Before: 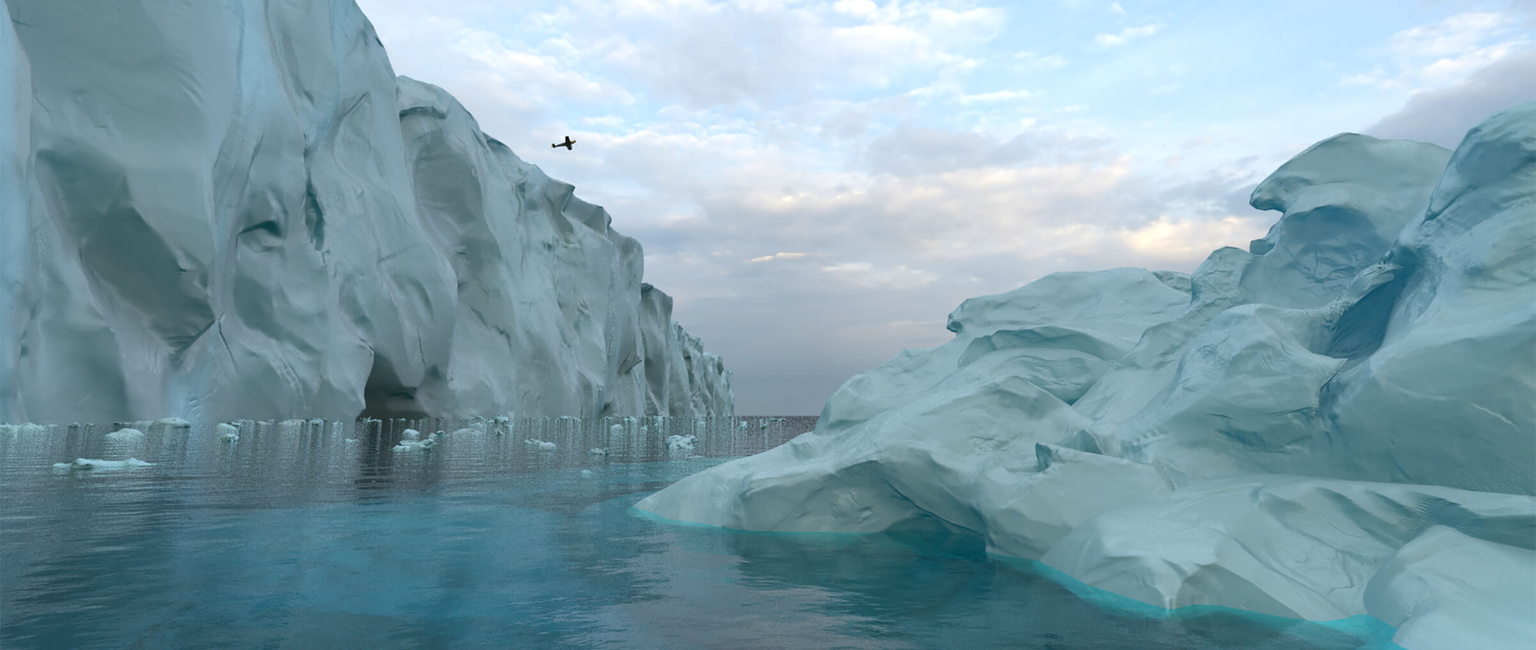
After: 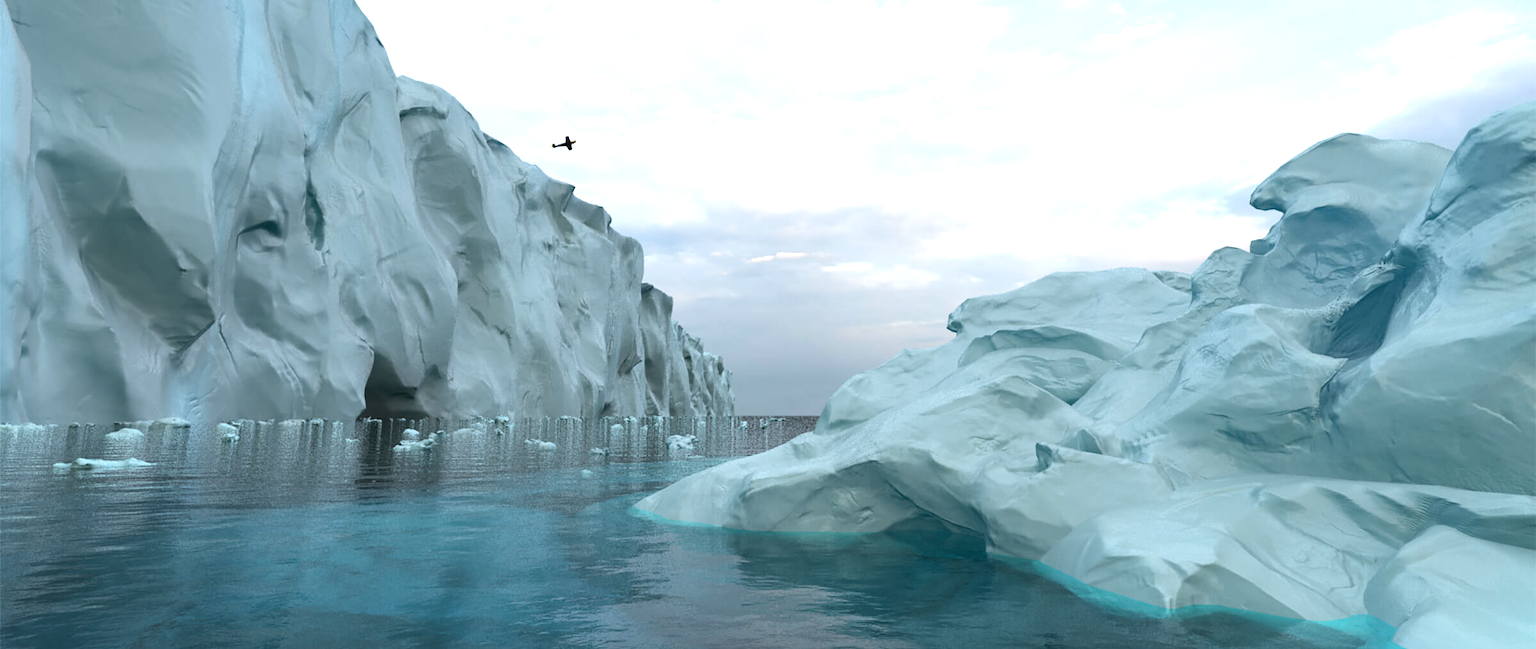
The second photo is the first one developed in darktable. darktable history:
tone equalizer: -8 EV -0.74 EV, -7 EV -0.715 EV, -6 EV -0.581 EV, -5 EV -0.372 EV, -3 EV 0.372 EV, -2 EV 0.6 EV, -1 EV 0.678 EV, +0 EV 0.745 EV, edges refinement/feathering 500, mask exposure compensation -1.57 EV, preserve details no
